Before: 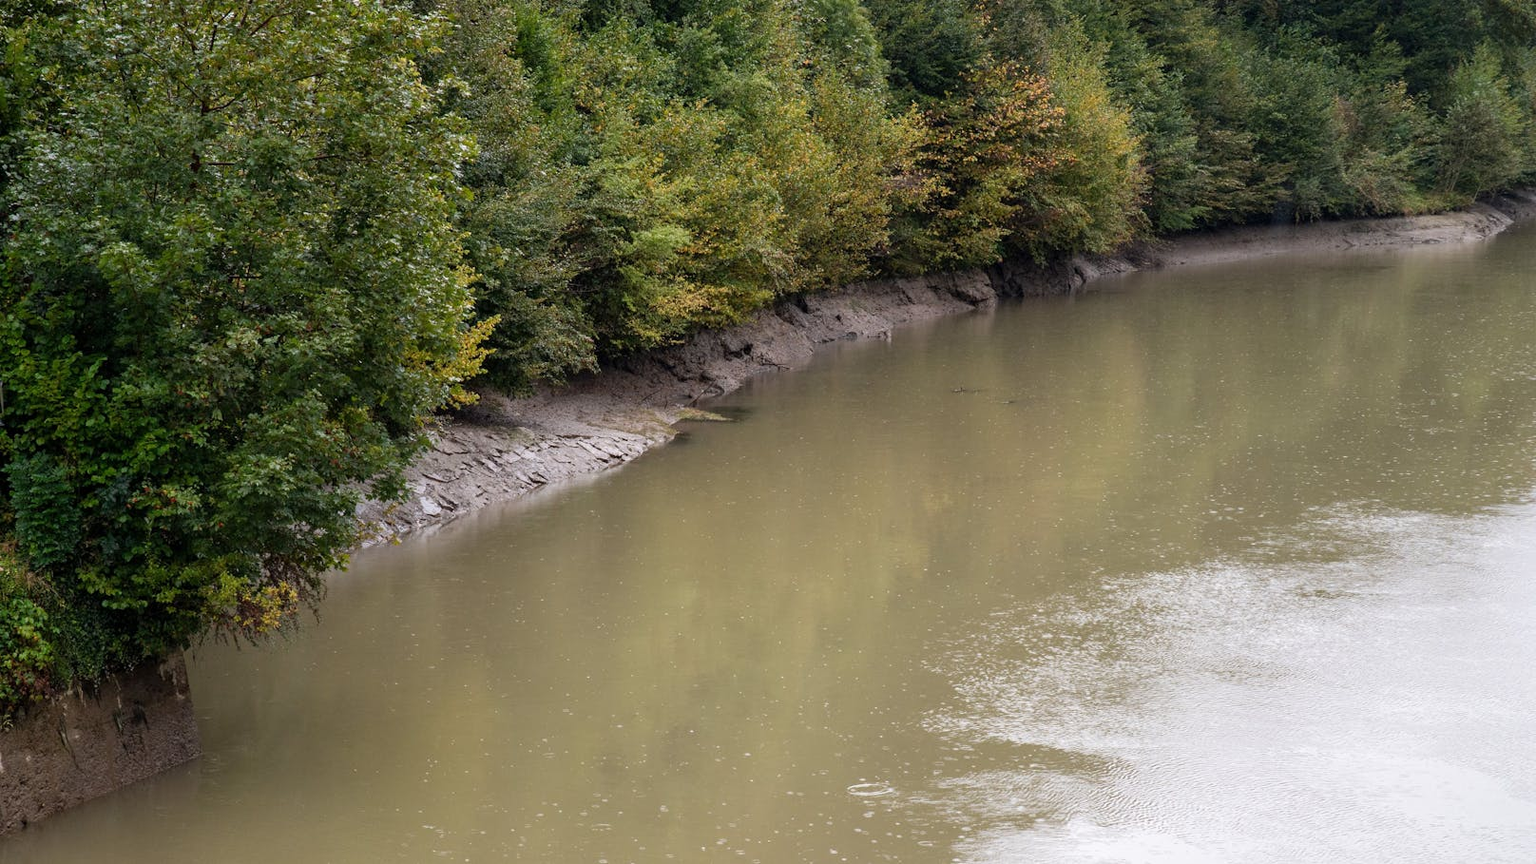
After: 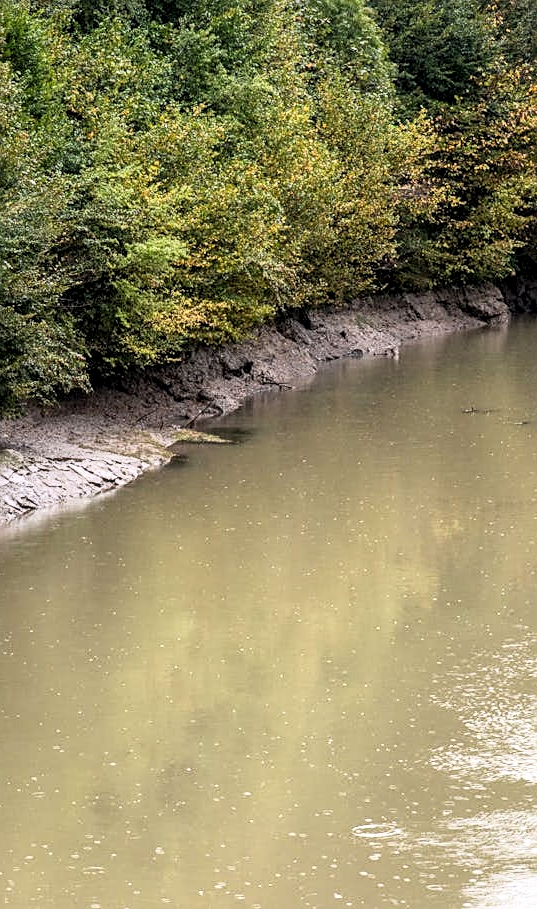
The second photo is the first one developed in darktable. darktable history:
sharpen: on, module defaults
local contrast: on, module defaults
base curve: curves: ch0 [(0, 0) (0.005, 0.002) (0.193, 0.295) (0.399, 0.664) (0.75, 0.928) (1, 1)]
crop: left 33.36%, right 33.36%
